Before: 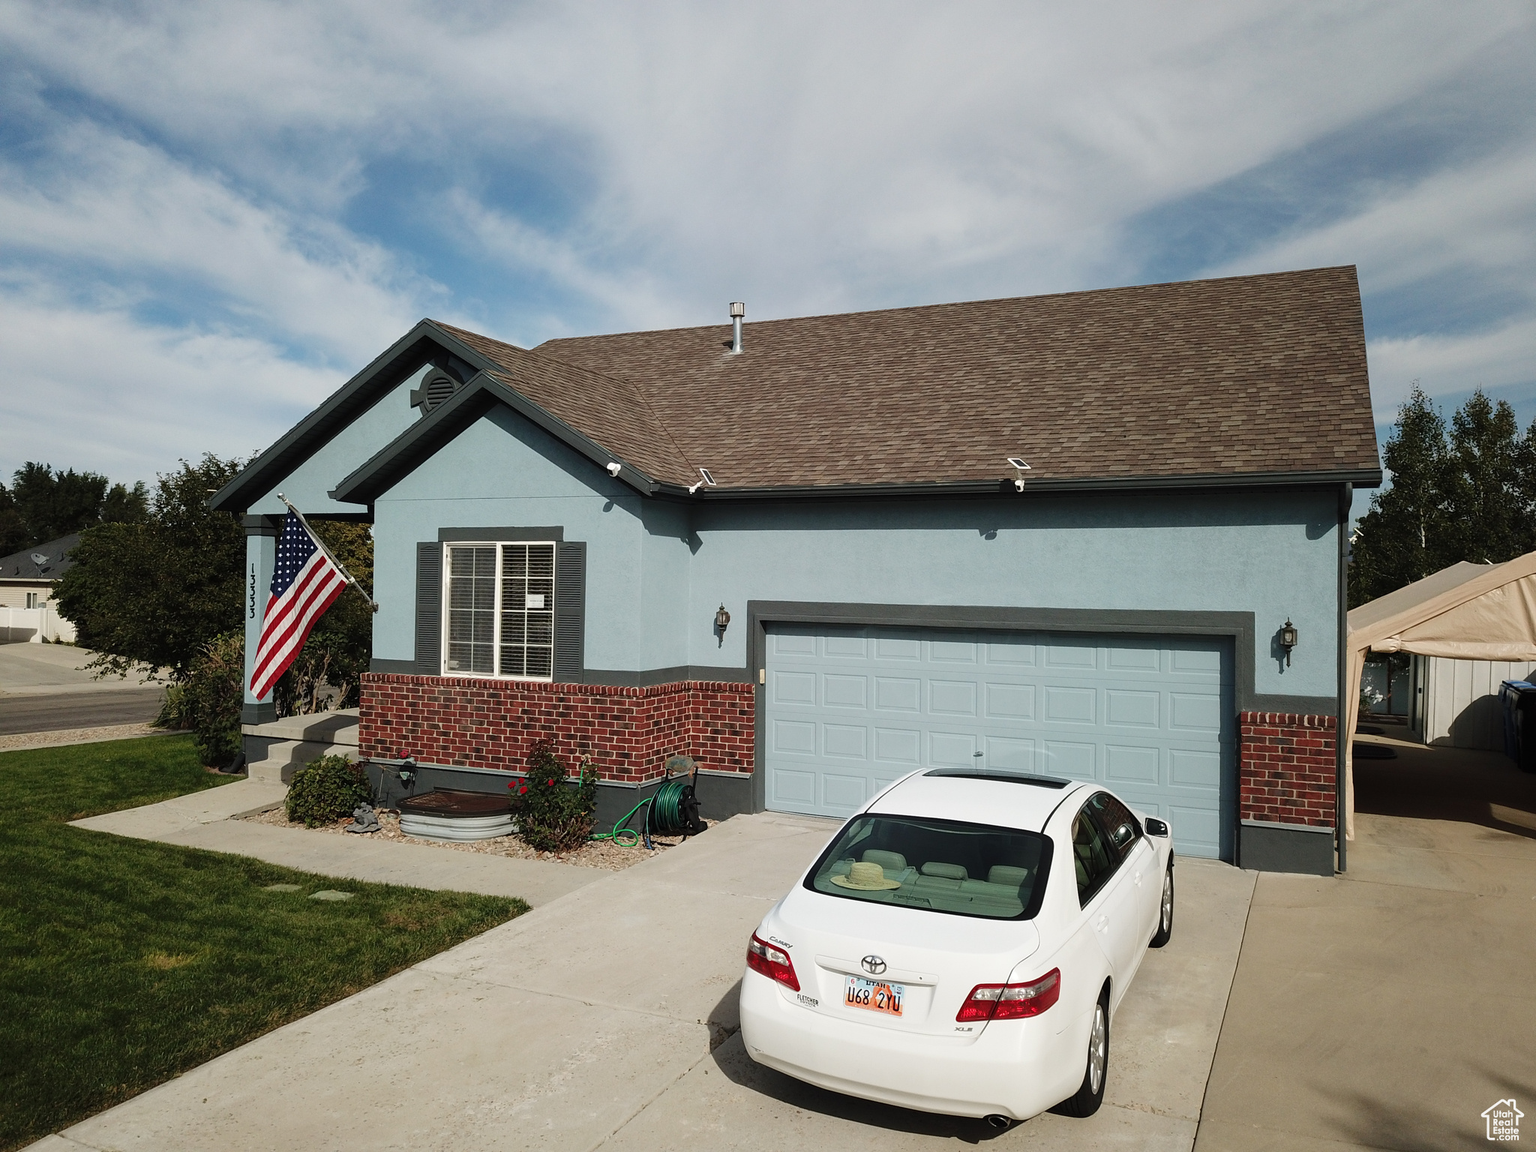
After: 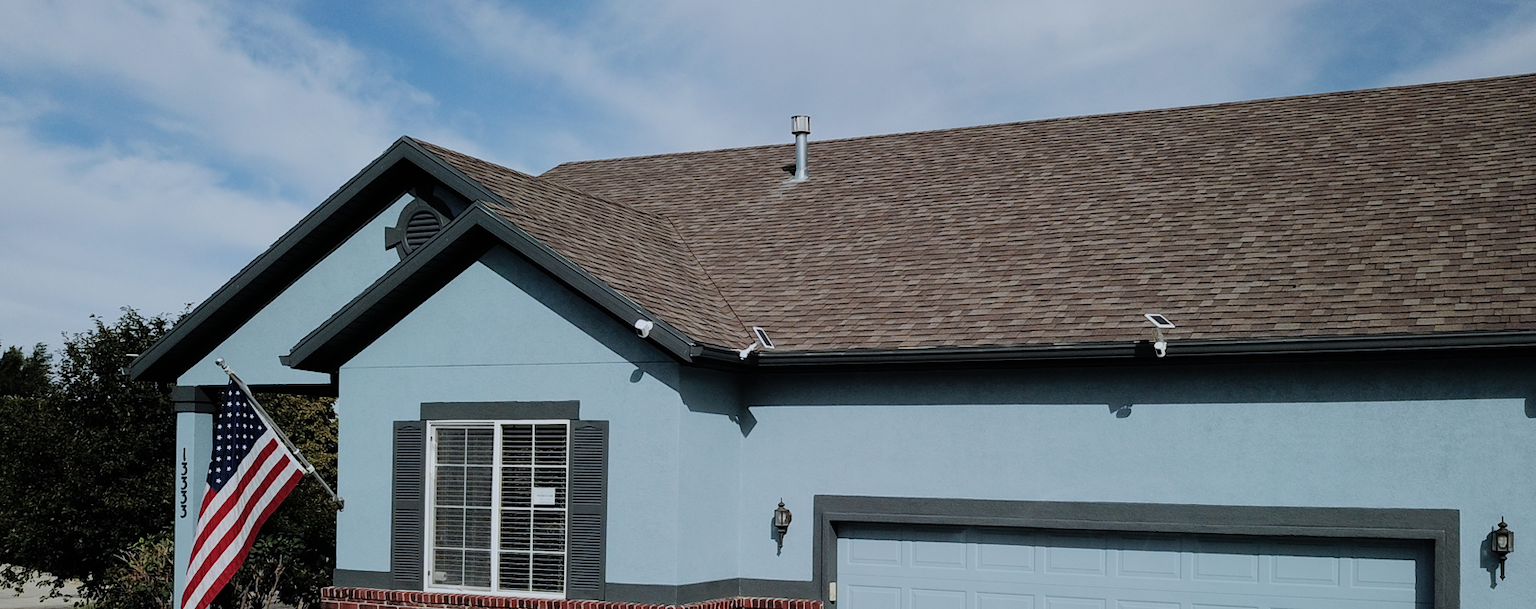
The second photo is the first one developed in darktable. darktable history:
filmic rgb: black relative exposure -7.65 EV, white relative exposure 4.56 EV, hardness 3.61, contrast 1.05
crop: left 7.036%, top 18.398%, right 14.379%, bottom 40.043%
color calibration: x 0.37, y 0.382, temperature 4313.32 K
